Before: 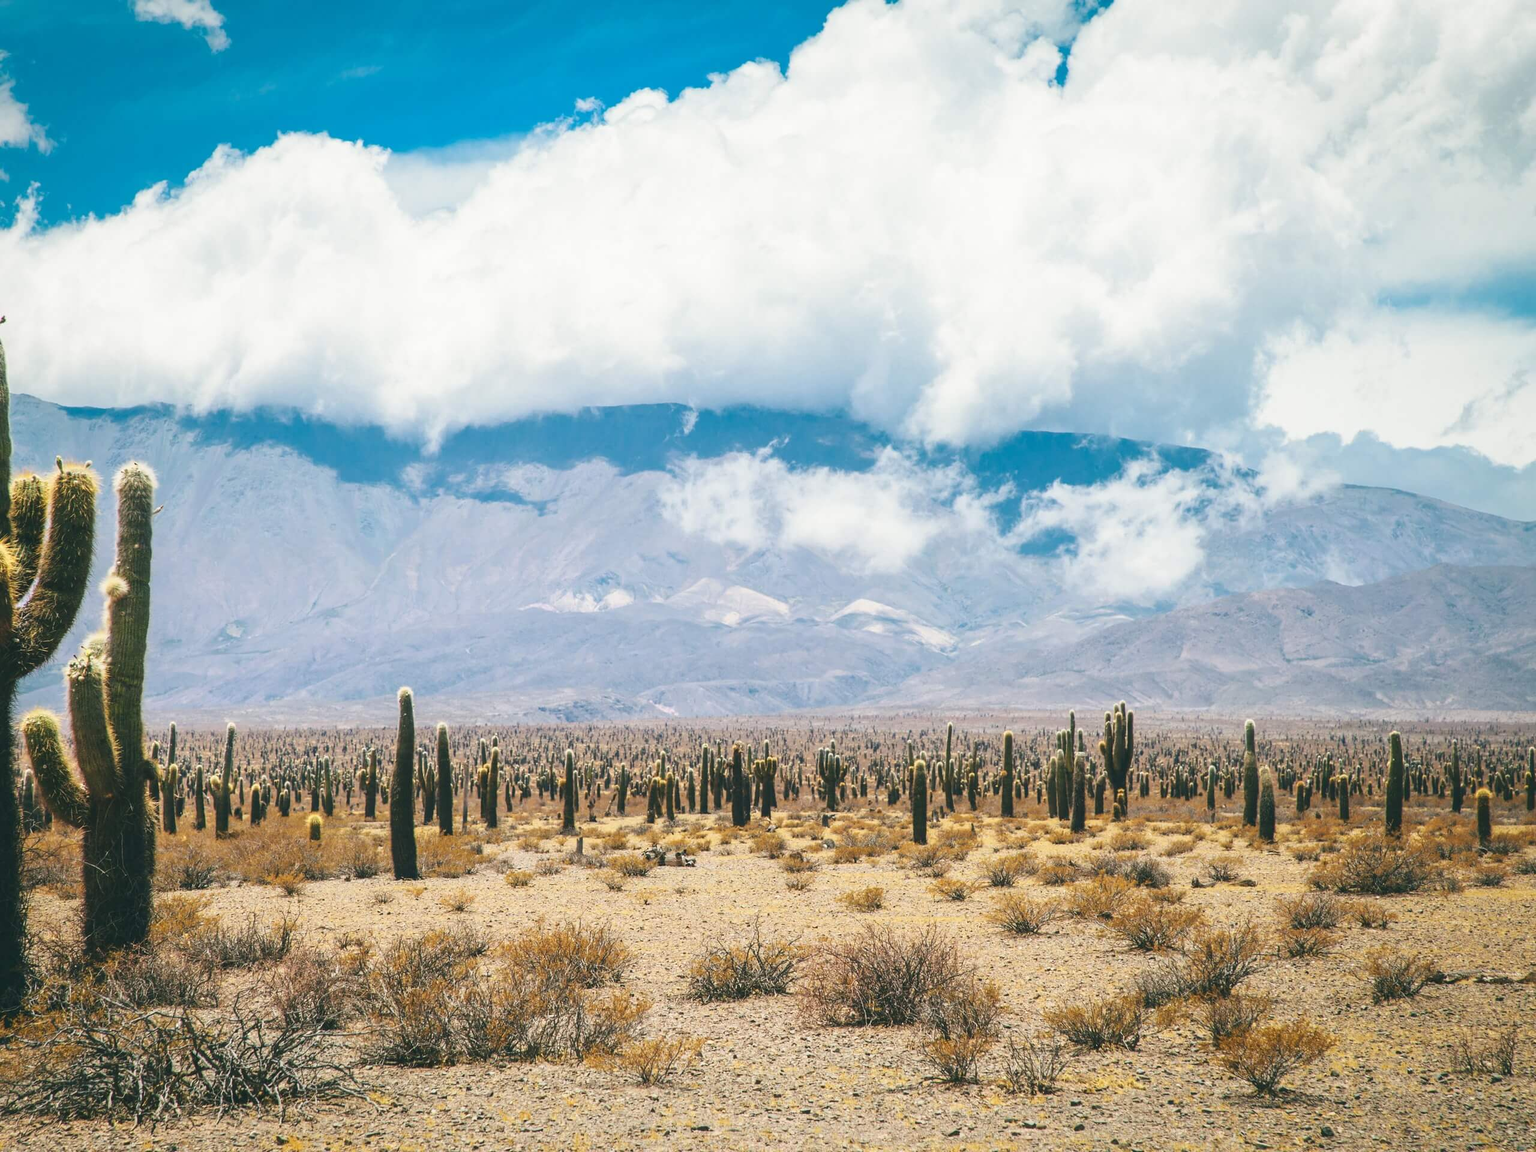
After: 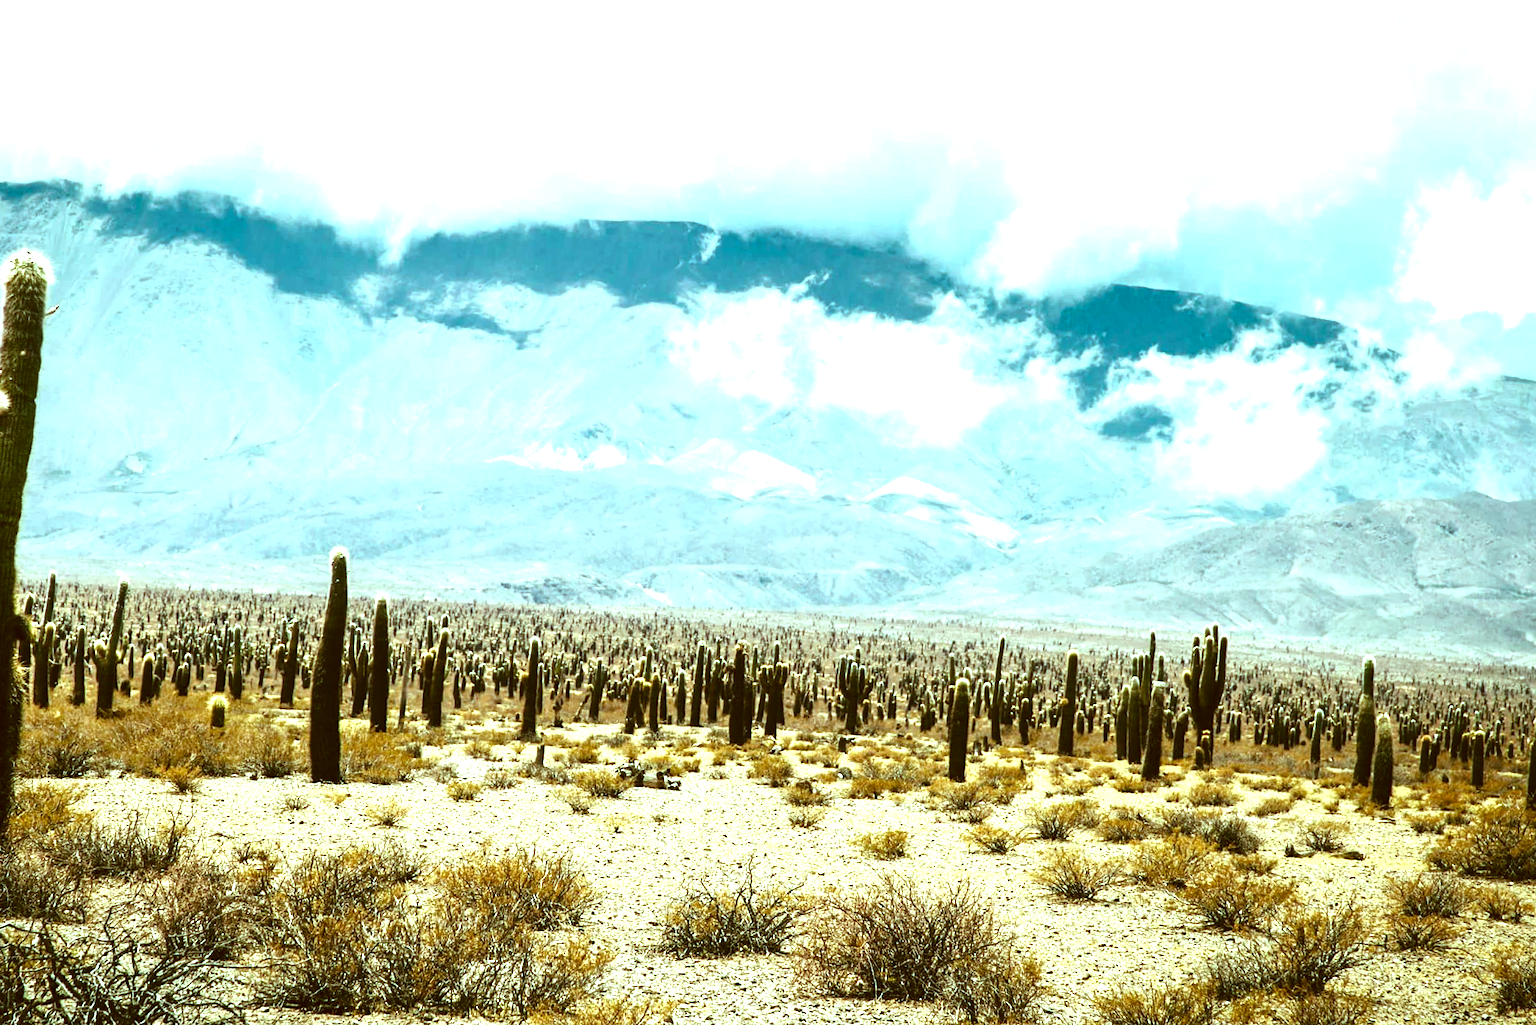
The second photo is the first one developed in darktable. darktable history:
color balance rgb: shadows lift › luminance -7.56%, shadows lift › chroma 2.171%, shadows lift › hue 166.12°, highlights gain › chroma 4.063%, highlights gain › hue 199.41°, linear chroma grading › global chroma 8.838%, perceptual saturation grading › global saturation 20%, perceptual saturation grading › highlights -50.133%, perceptual saturation grading › shadows 31.01%, contrast 4.856%
crop and rotate: angle -3.81°, left 9.819%, top 21.266%, right 12.244%, bottom 11.778%
color correction: highlights a* -6.11, highlights b* 9.61, shadows a* 10.65, shadows b* 23.33
levels: levels [0.044, 0.475, 0.791]
